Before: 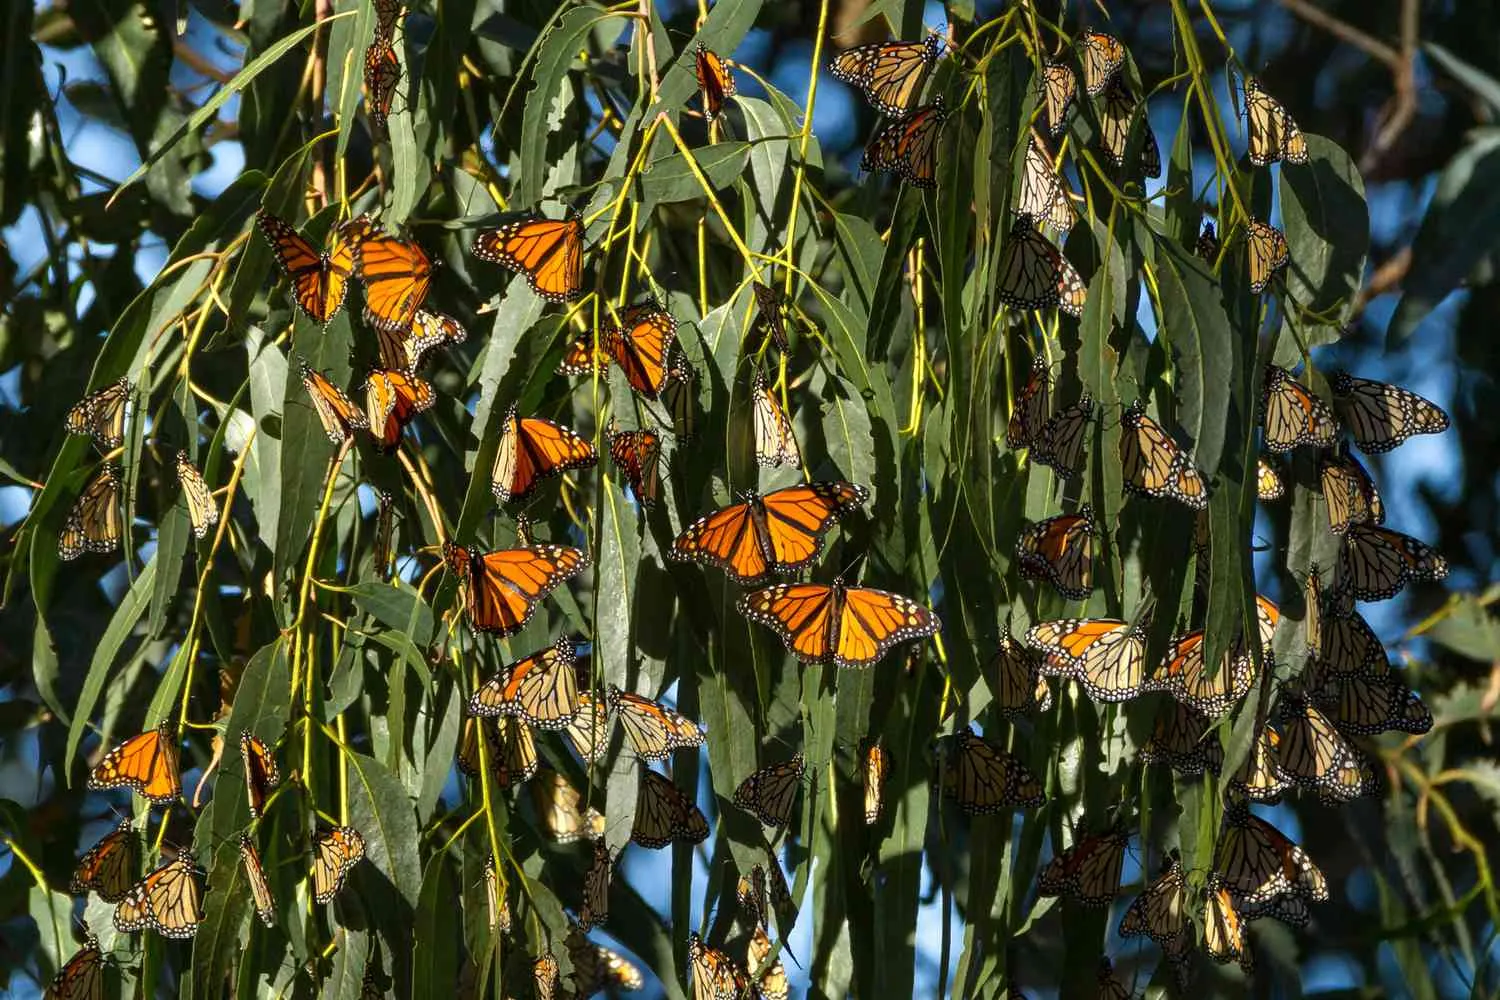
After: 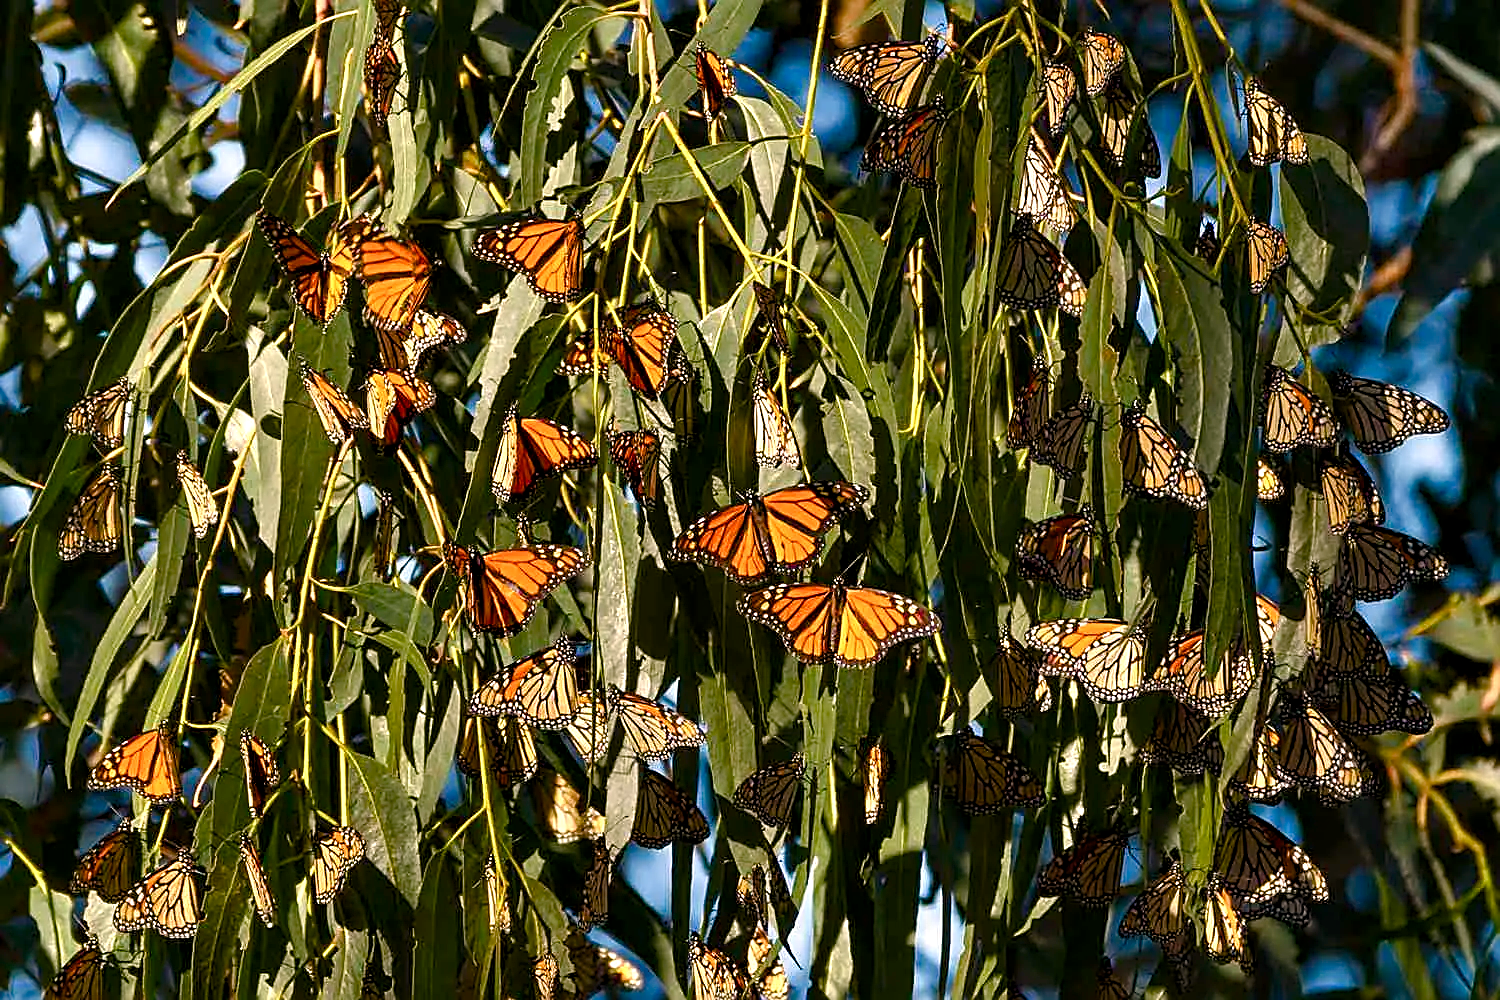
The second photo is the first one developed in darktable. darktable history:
white balance: red 1.127, blue 0.943
contrast equalizer: octaves 7, y [[0.6 ×6], [0.55 ×6], [0 ×6], [0 ×6], [0 ×6]], mix 0.3
sharpen: amount 0.75
color balance rgb: perceptual saturation grading › global saturation 20%, perceptual saturation grading › highlights -25%, perceptual saturation grading › shadows 50%
